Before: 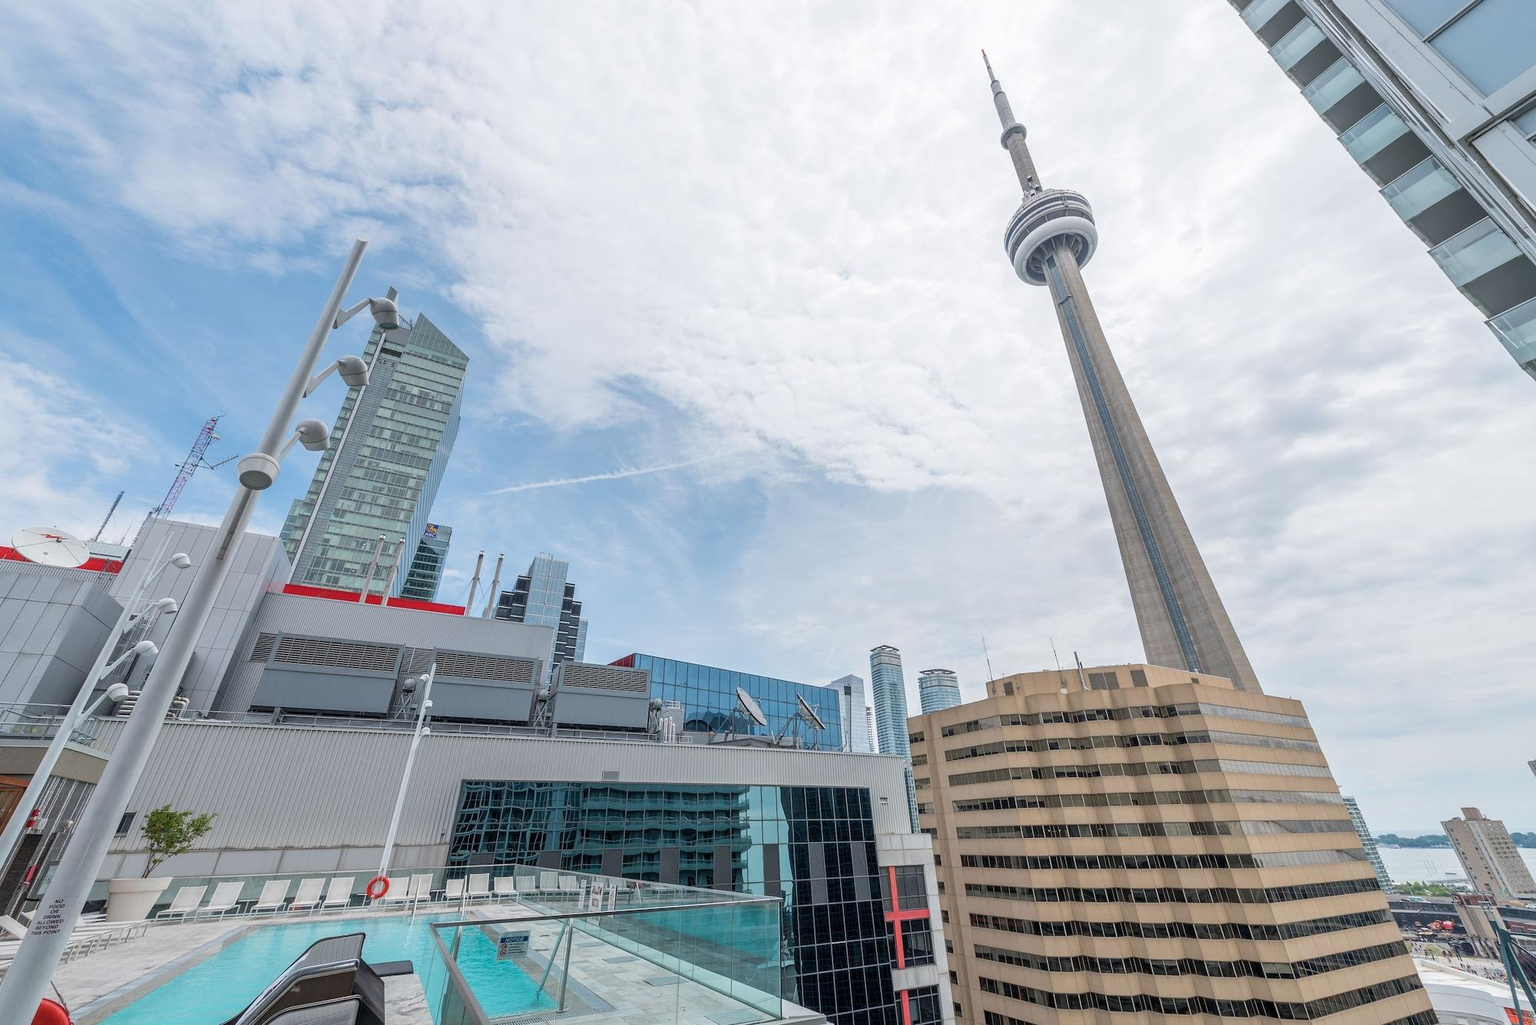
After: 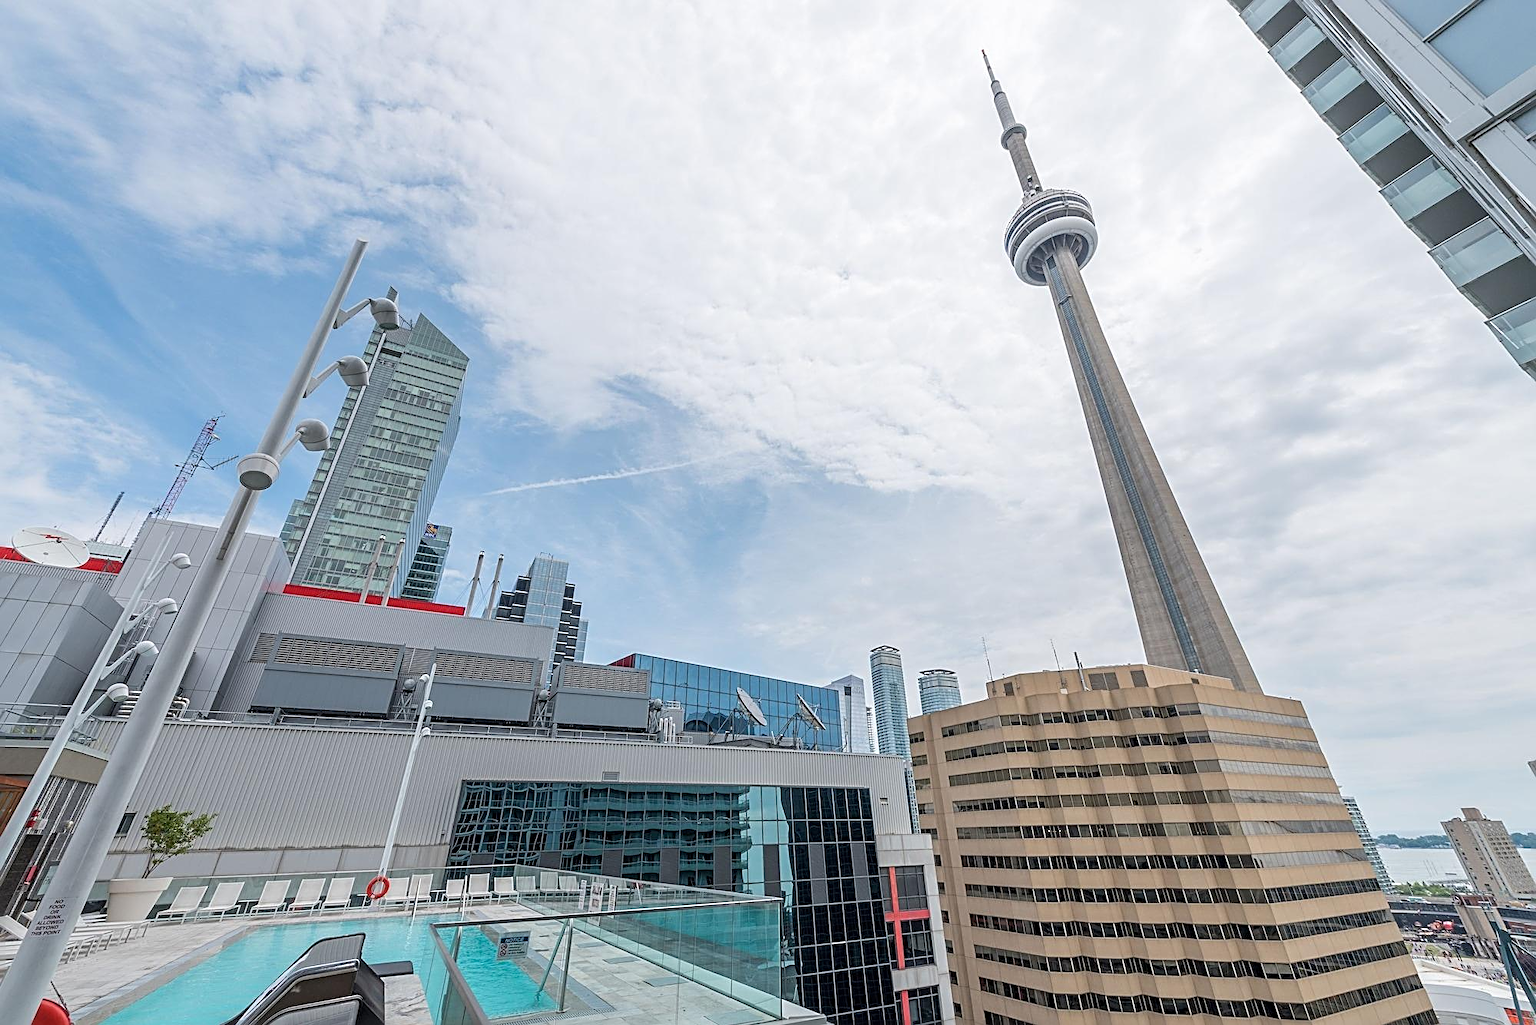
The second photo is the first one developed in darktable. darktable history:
sharpen: radius 2.547, amount 0.644
